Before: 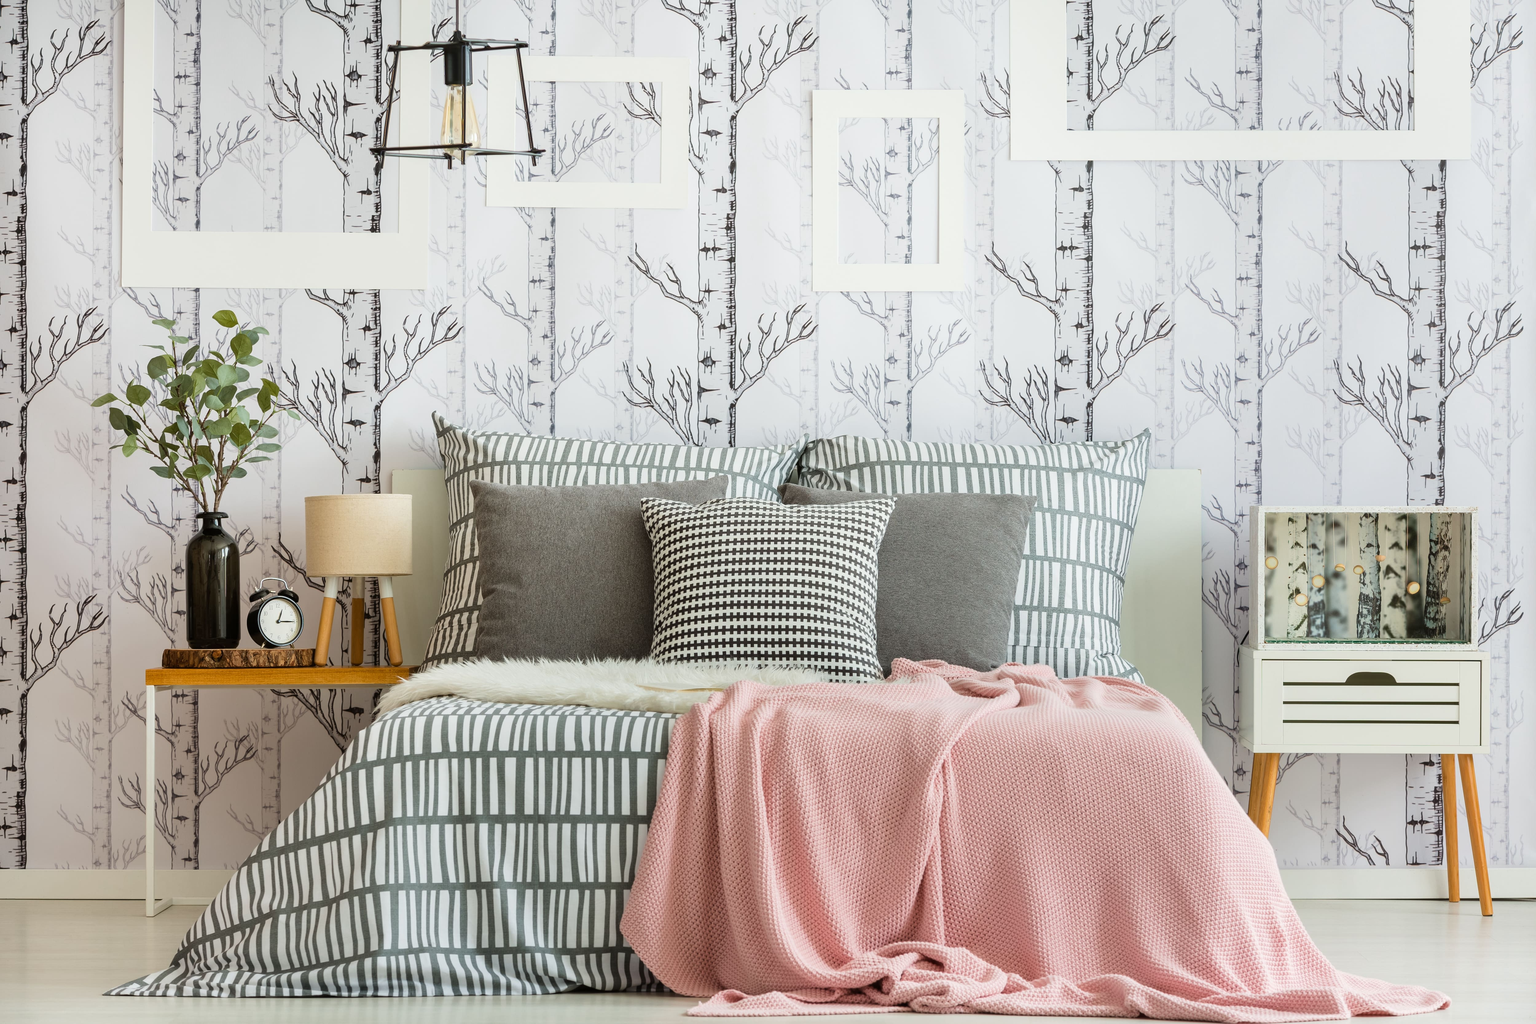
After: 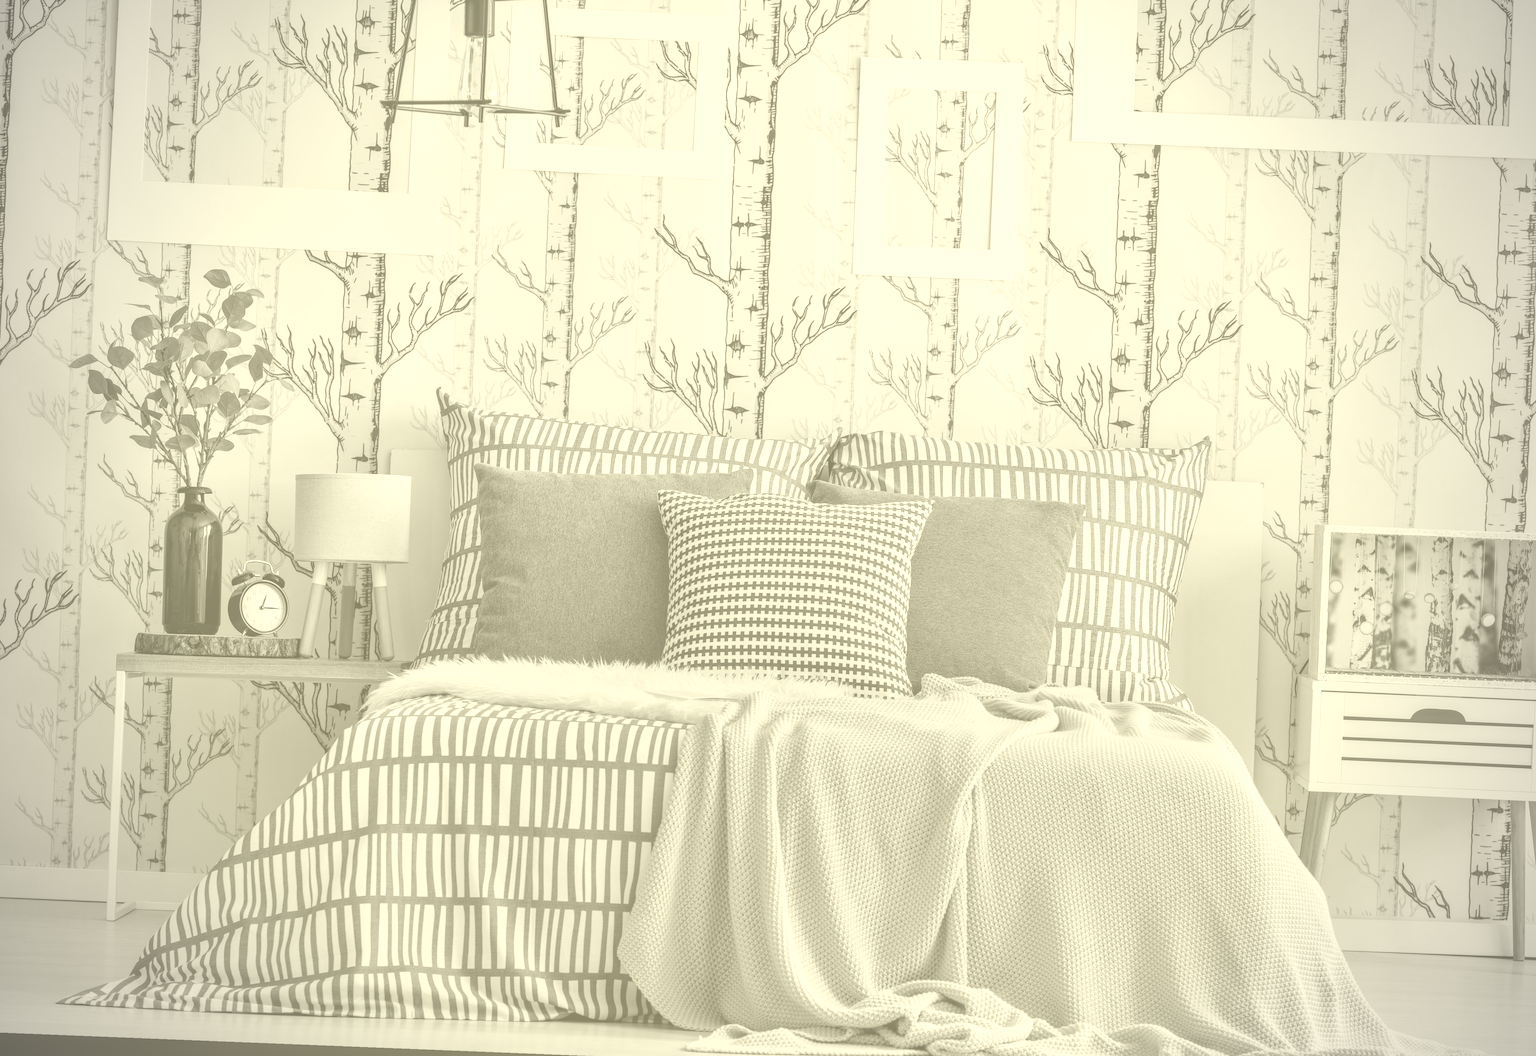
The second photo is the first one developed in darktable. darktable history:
local contrast: detail 130%
rotate and perspective: rotation 2.27°, automatic cropping off
colorize: hue 43.2°, saturation 40%, version 1
contrast brightness saturation: contrast 0.09, saturation 0.28
crop: left 3.305%, top 6.436%, right 6.389%, bottom 3.258%
color correction: highlights a* -2.24, highlights b* -18.1
vignetting: fall-off start 74.49%, fall-off radius 65.9%, brightness -0.628, saturation -0.68
shadows and highlights: soften with gaussian
